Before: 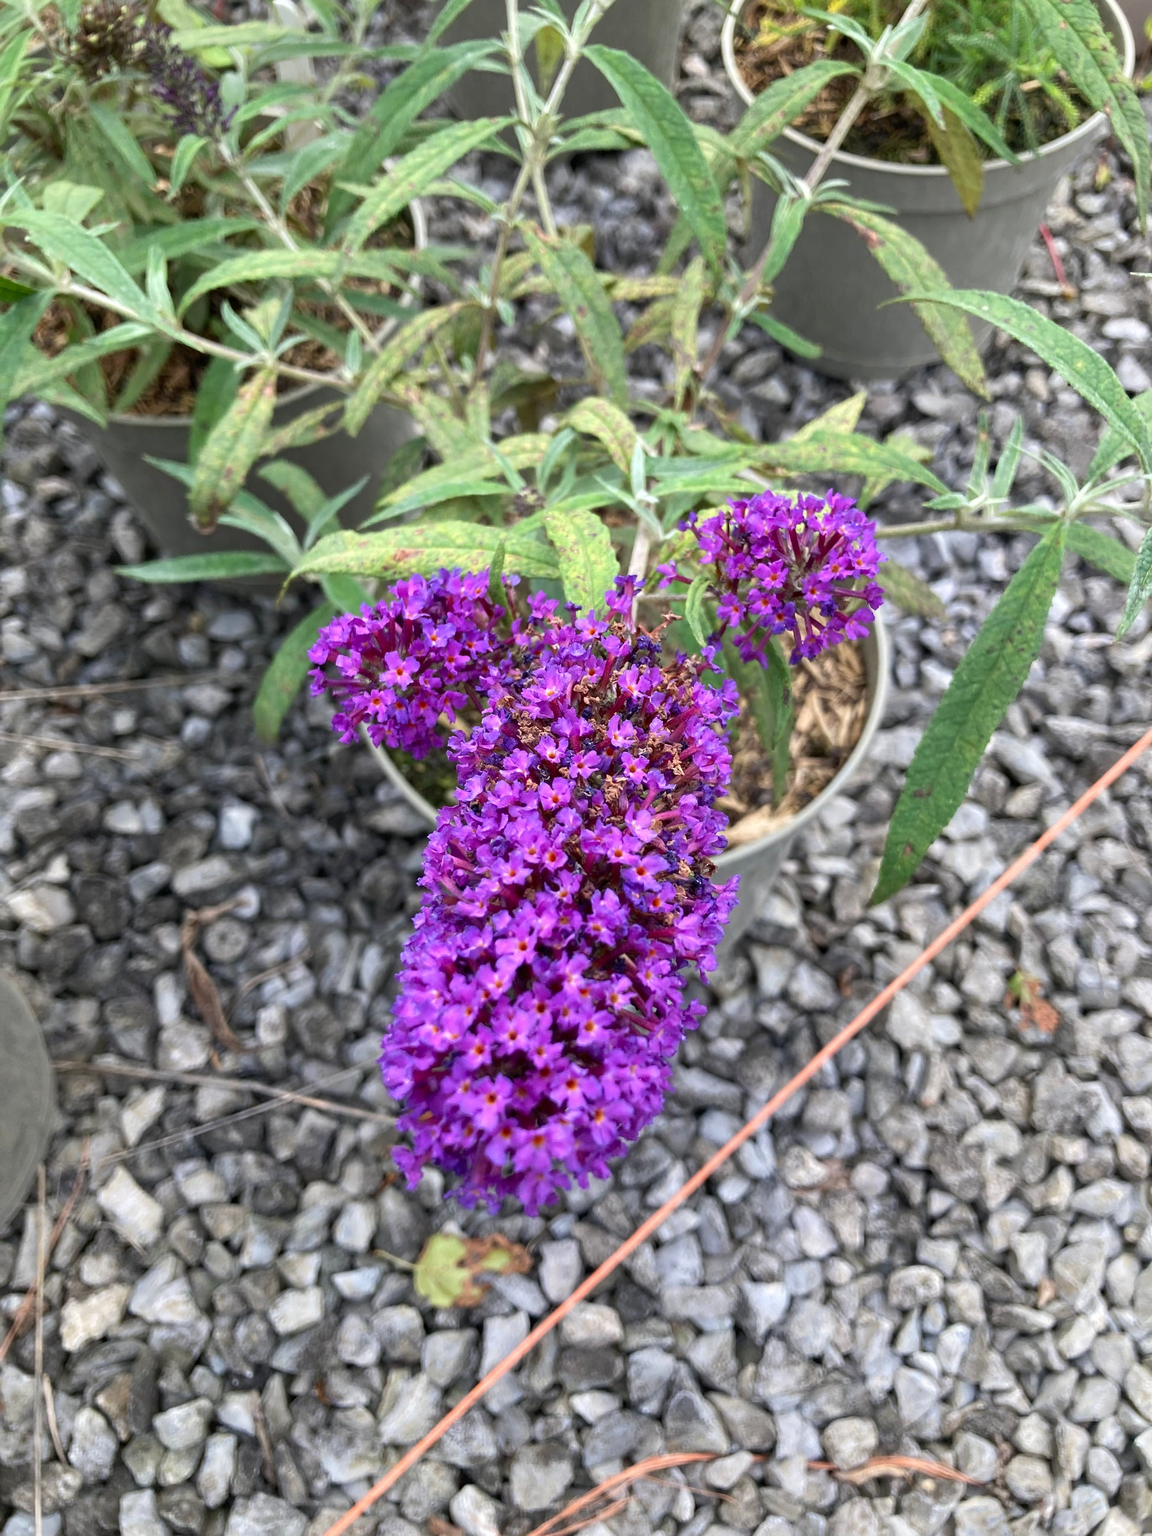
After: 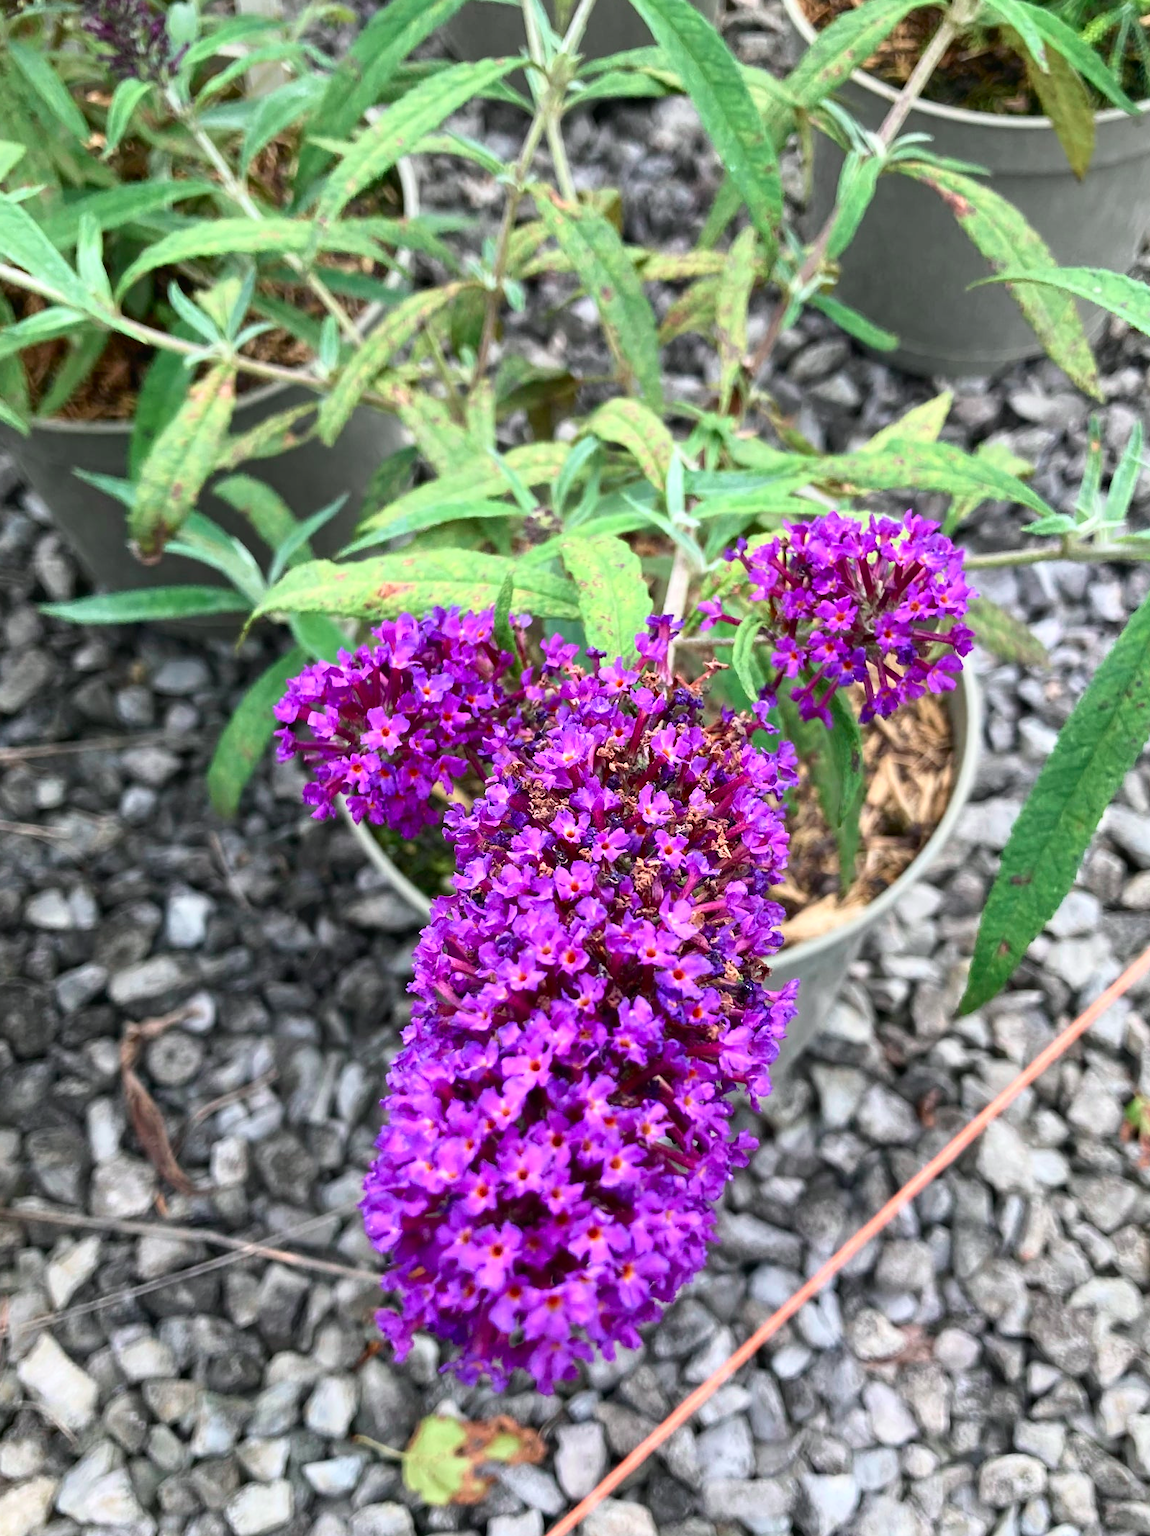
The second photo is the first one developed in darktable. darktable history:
crop and rotate: left 7.196%, top 4.574%, right 10.605%, bottom 13.178%
tone curve: curves: ch0 [(0, 0.01) (0.037, 0.032) (0.131, 0.108) (0.275, 0.258) (0.483, 0.512) (0.61, 0.661) (0.696, 0.76) (0.792, 0.867) (0.911, 0.955) (0.997, 0.995)]; ch1 [(0, 0) (0.308, 0.268) (0.425, 0.383) (0.503, 0.502) (0.529, 0.543) (0.706, 0.754) (0.869, 0.907) (1, 1)]; ch2 [(0, 0) (0.228, 0.196) (0.336, 0.315) (0.399, 0.403) (0.485, 0.487) (0.502, 0.502) (0.525, 0.523) (0.545, 0.552) (0.587, 0.61) (0.636, 0.654) (0.711, 0.729) (0.855, 0.87) (0.998, 0.977)], color space Lab, independent channels, preserve colors none
